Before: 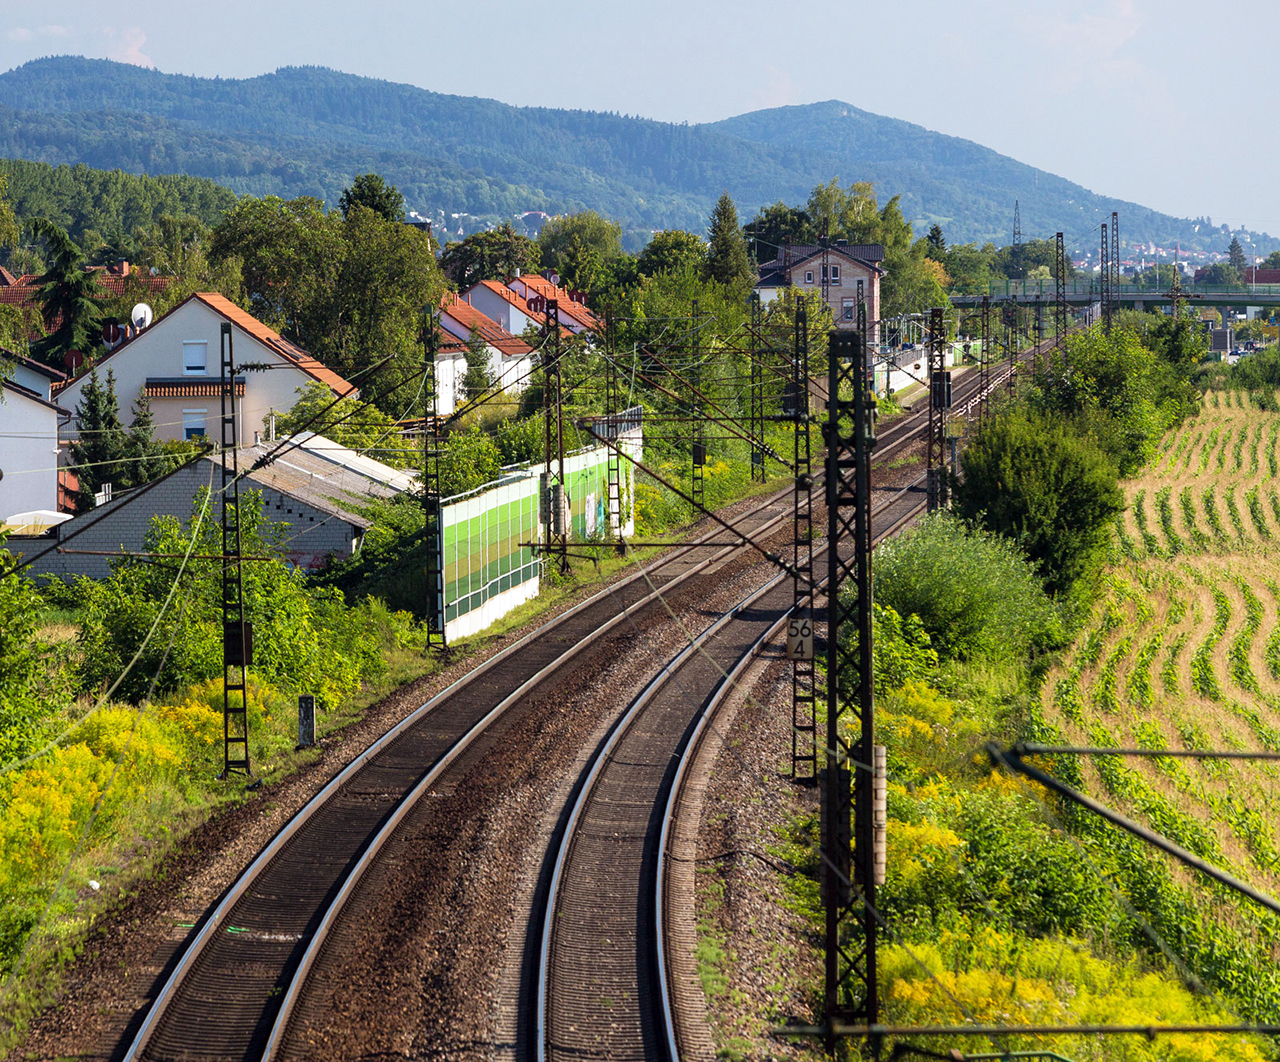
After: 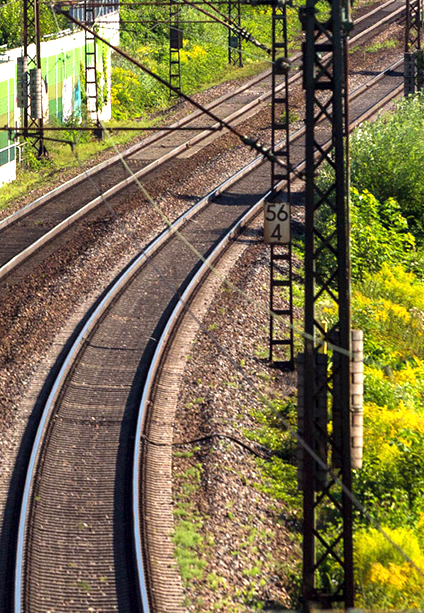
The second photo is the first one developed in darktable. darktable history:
exposure: exposure 0.6 EV, compensate highlight preservation false
crop: left 40.878%, top 39.176%, right 25.993%, bottom 3.081%
